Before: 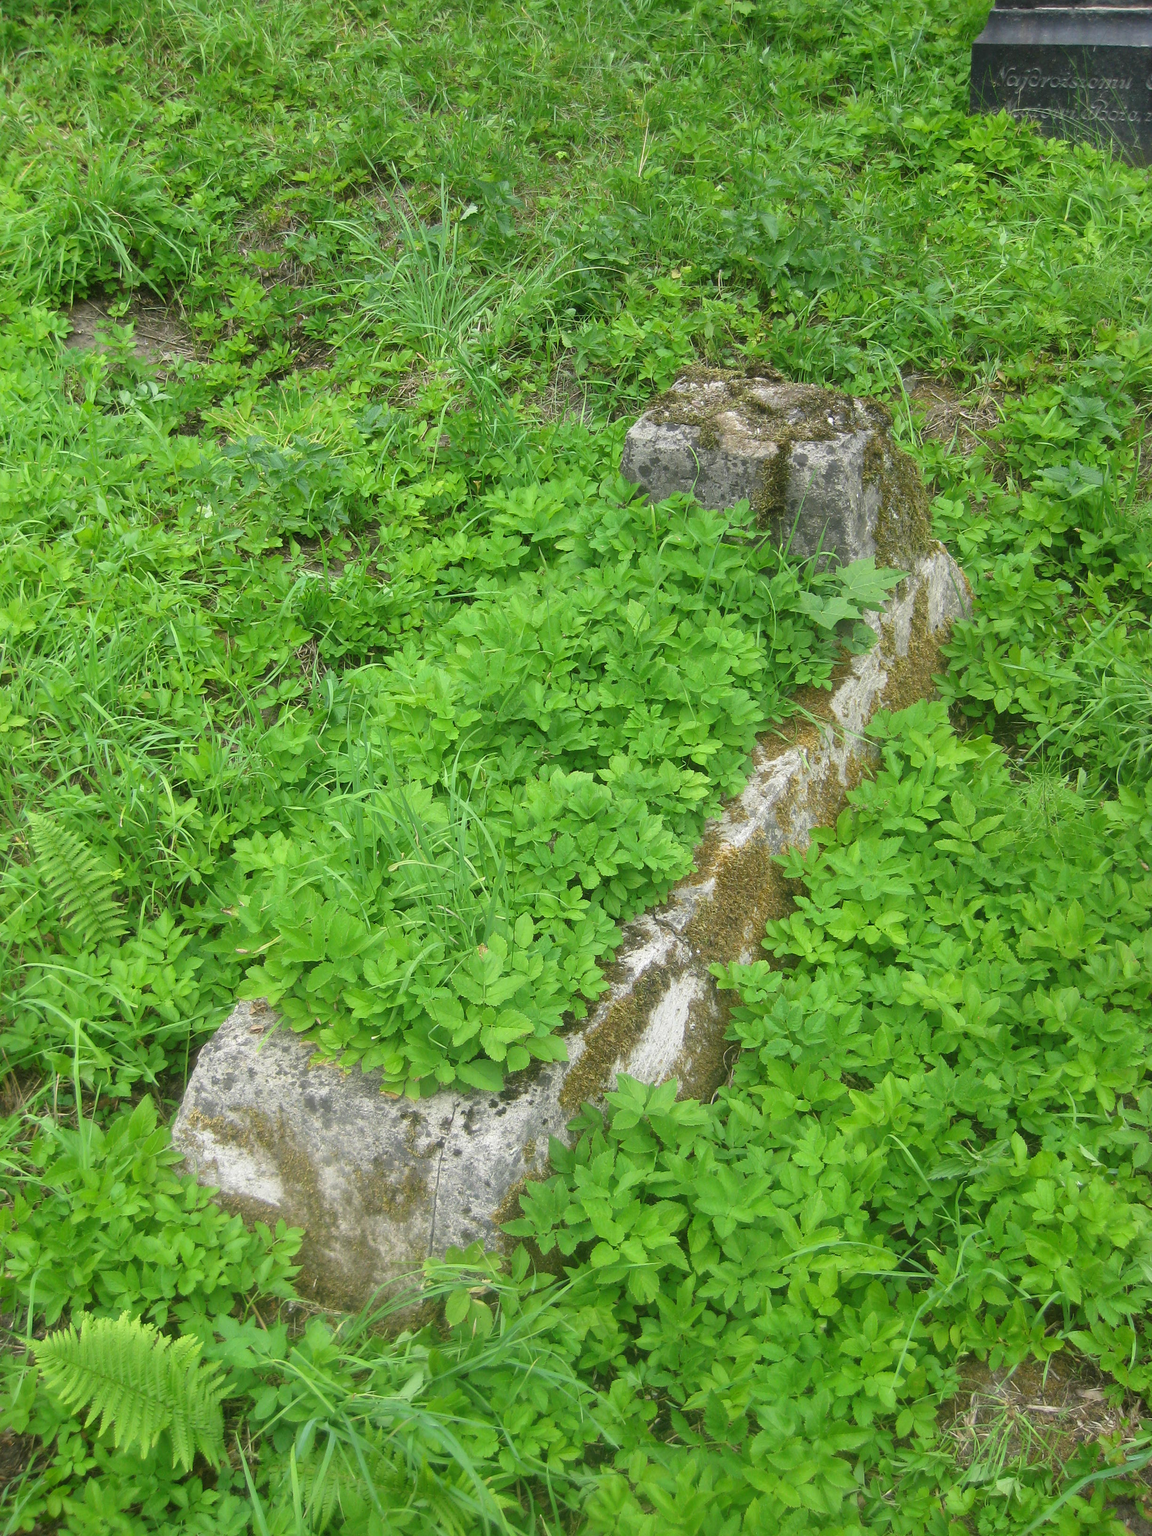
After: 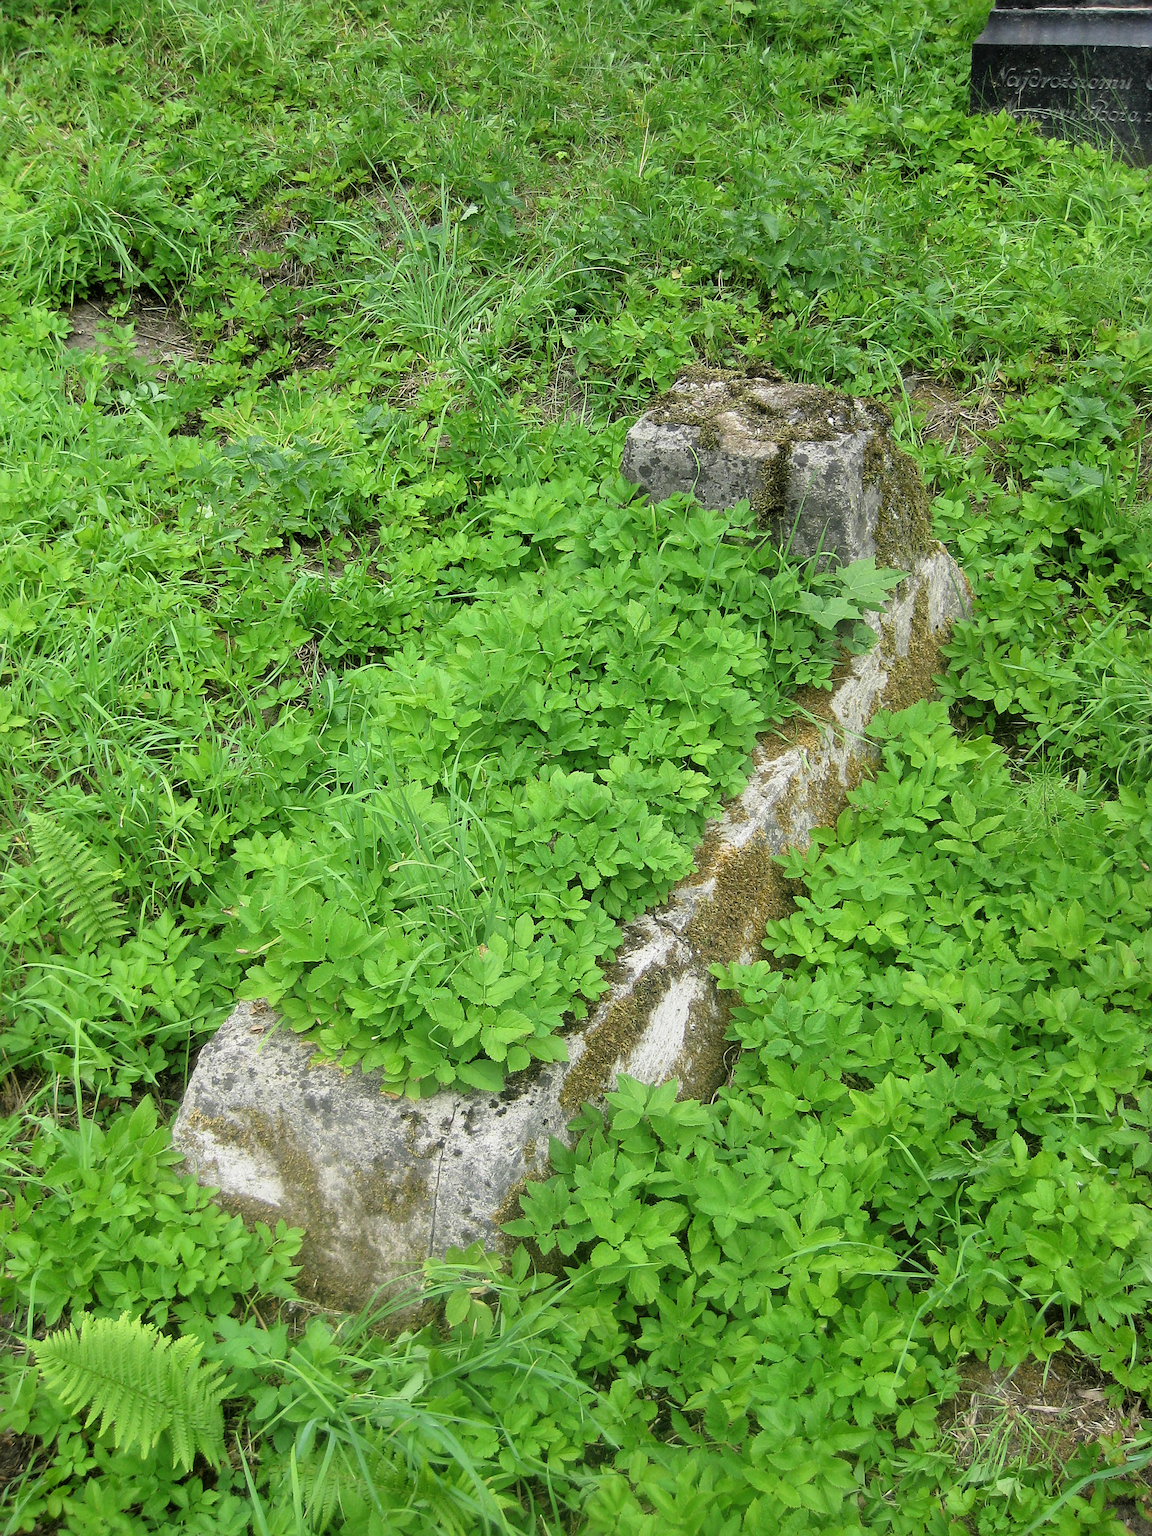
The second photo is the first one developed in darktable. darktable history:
filmic rgb: black relative exposure -4.91 EV, white relative exposure 2.82 EV, hardness 3.7
sharpen: on, module defaults
